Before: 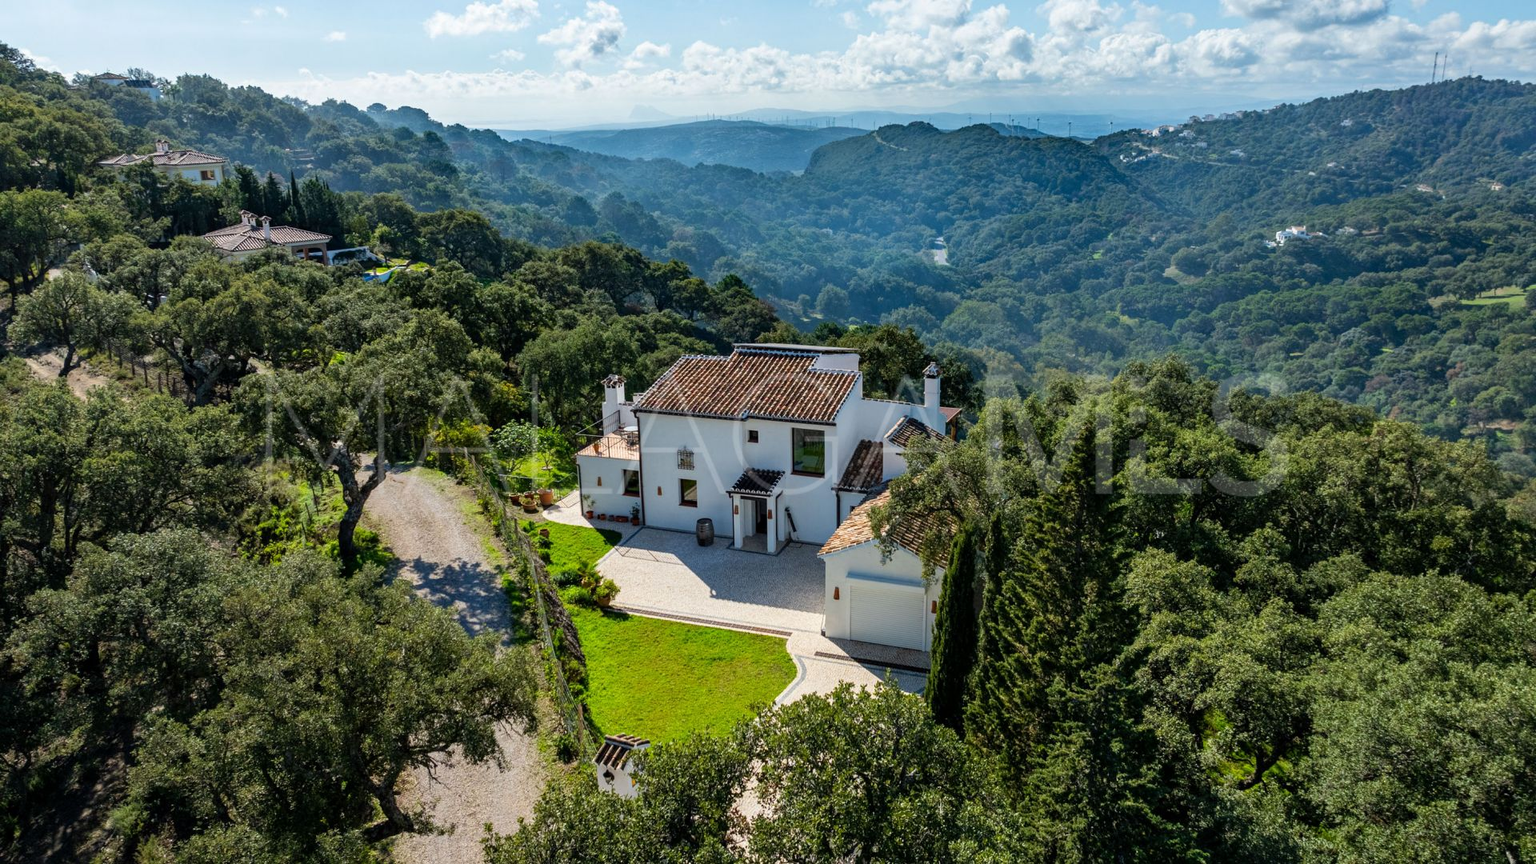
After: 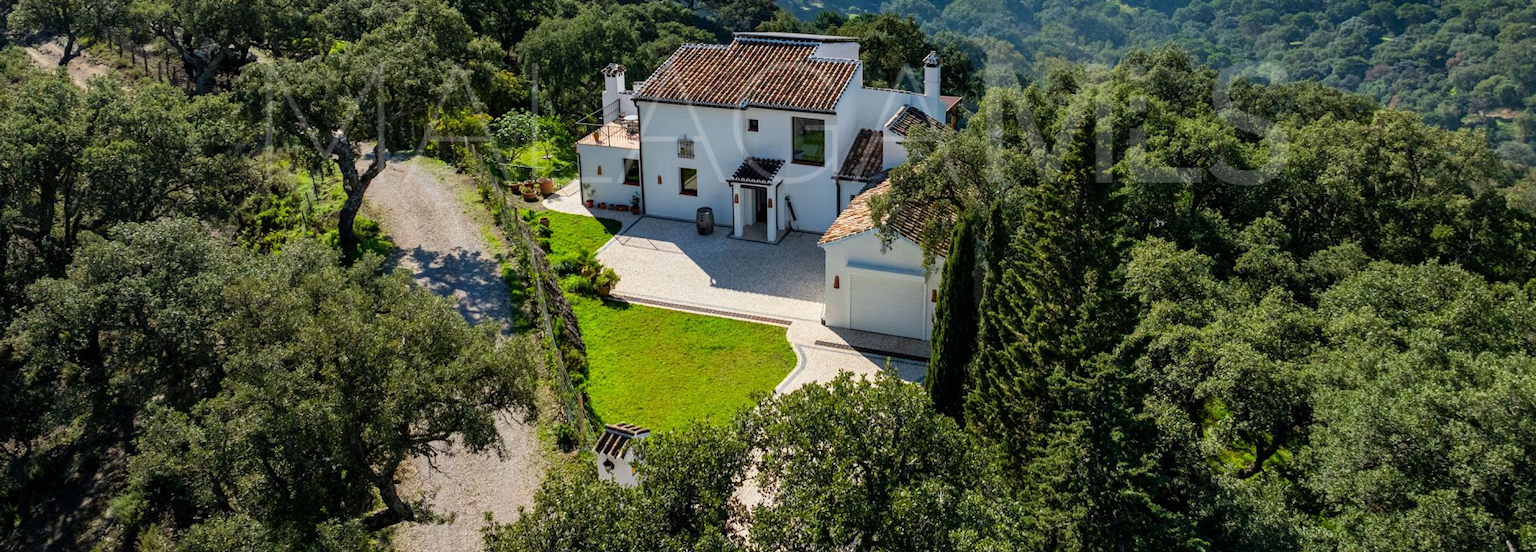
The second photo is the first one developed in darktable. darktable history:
crop and rotate: top 36.043%
